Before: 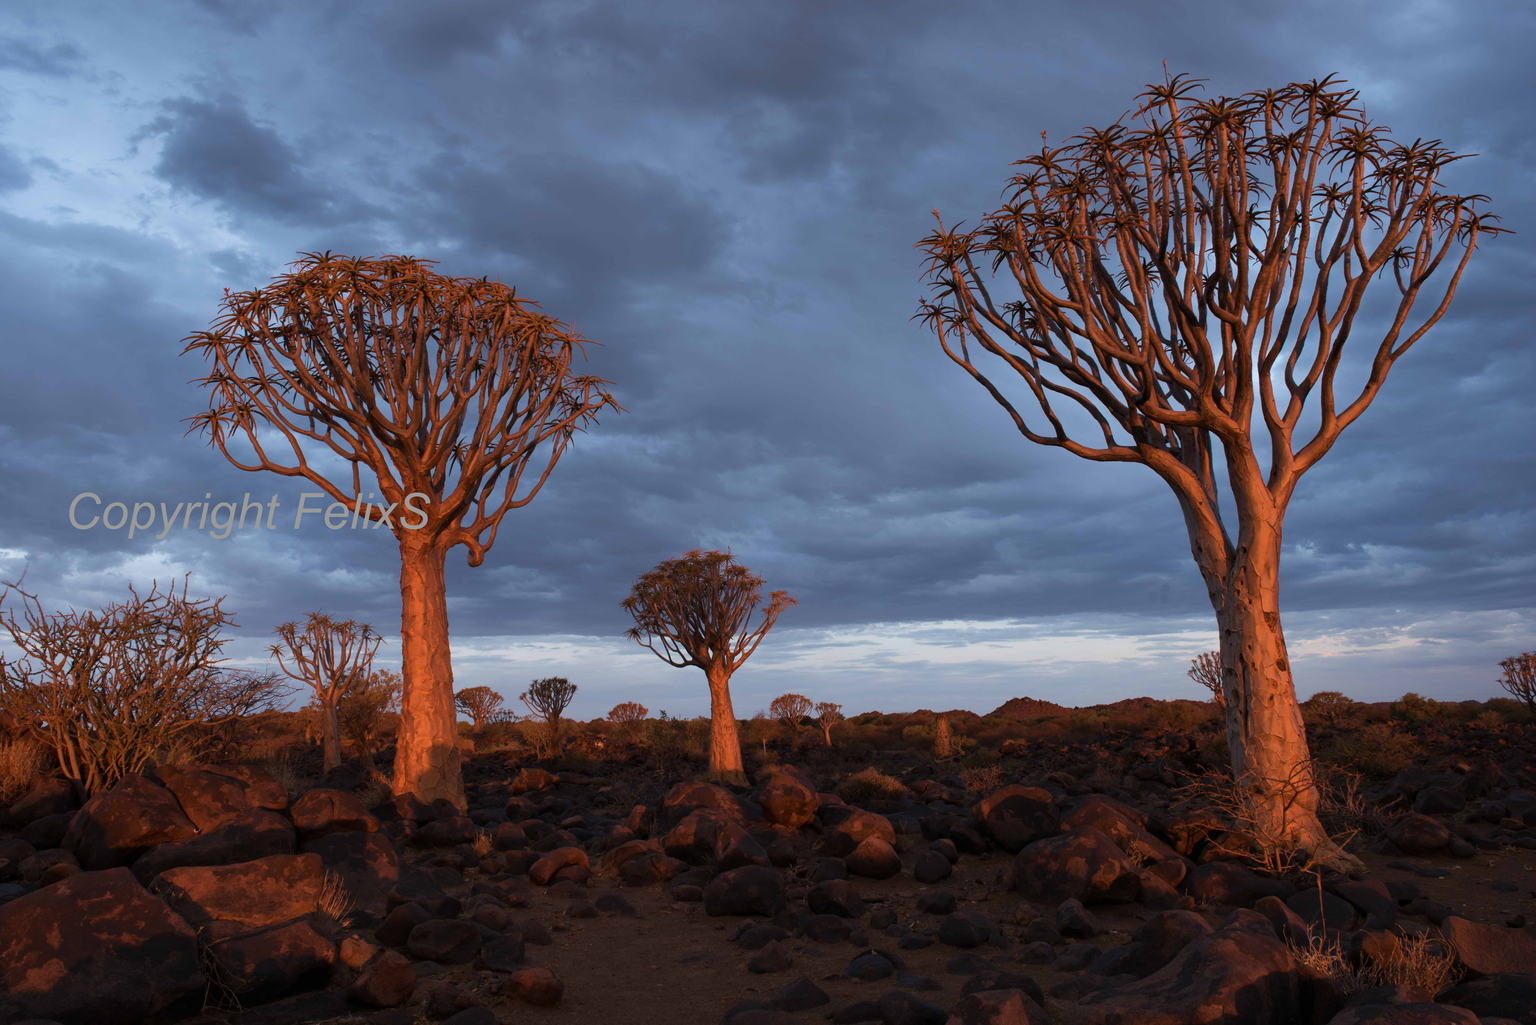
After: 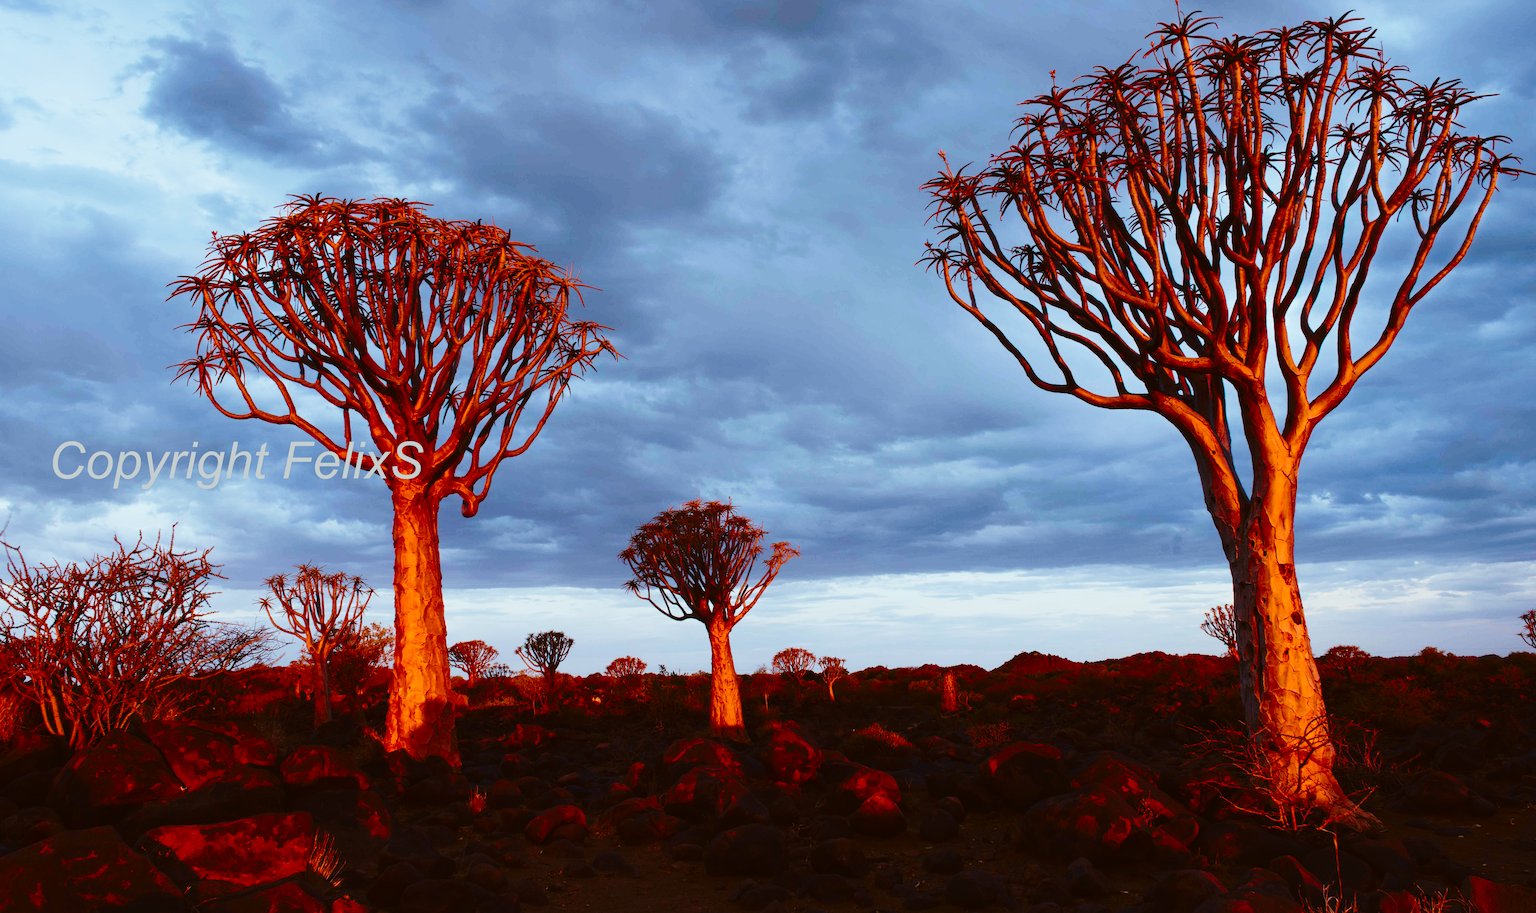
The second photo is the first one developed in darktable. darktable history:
tone curve: curves: ch0 [(0, 0.025) (0.15, 0.143) (0.452, 0.486) (0.751, 0.788) (1, 0.961)]; ch1 [(0, 0) (0.43, 0.408) (0.476, 0.469) (0.497, 0.507) (0.546, 0.571) (0.566, 0.607) (0.62, 0.657) (1, 1)]; ch2 [(0, 0) (0.386, 0.397) (0.505, 0.498) (0.547, 0.546) (0.579, 0.58) (1, 1)], preserve colors none
color correction: highlights a* -4.96, highlights b* -3.22, shadows a* 3.88, shadows b* 4.49
contrast brightness saturation: contrast 0.124, brightness -0.116, saturation 0.196
crop: left 1.194%, top 6.166%, right 1.35%, bottom 7.017%
base curve: curves: ch0 [(0, 0) (0.028, 0.03) (0.121, 0.232) (0.46, 0.748) (0.859, 0.968) (1, 1)], preserve colors none
